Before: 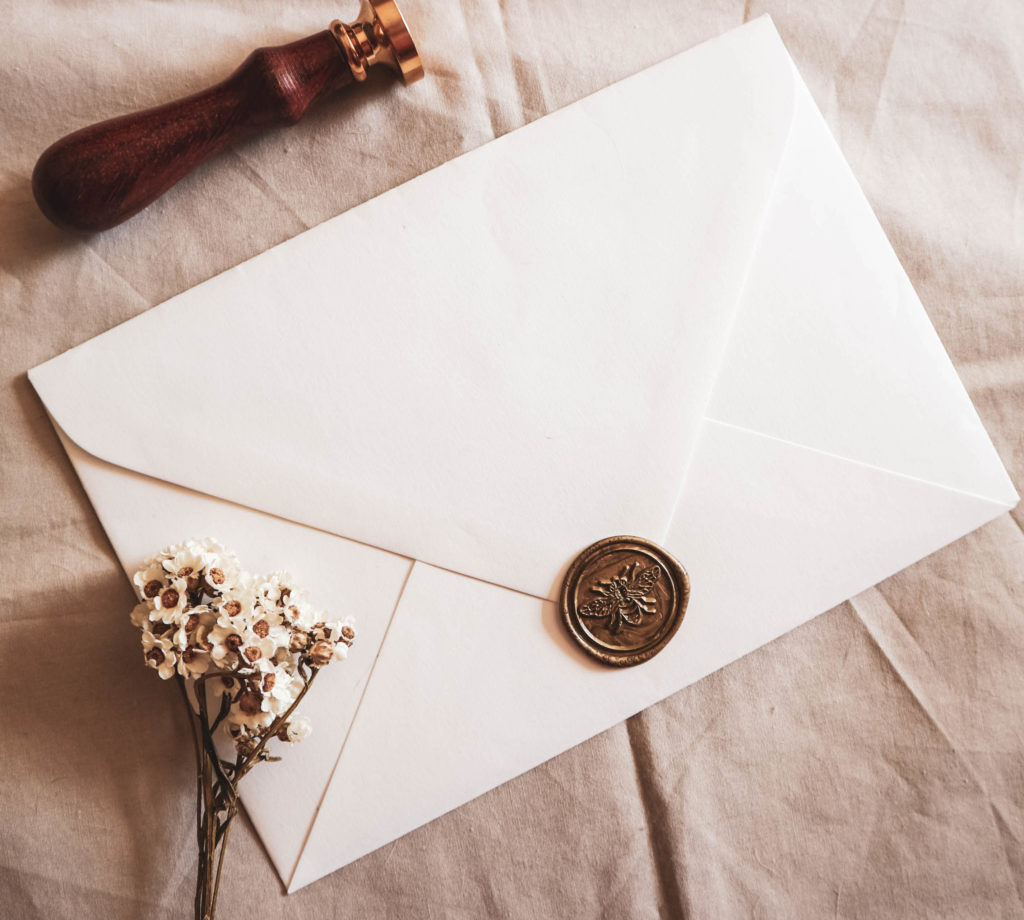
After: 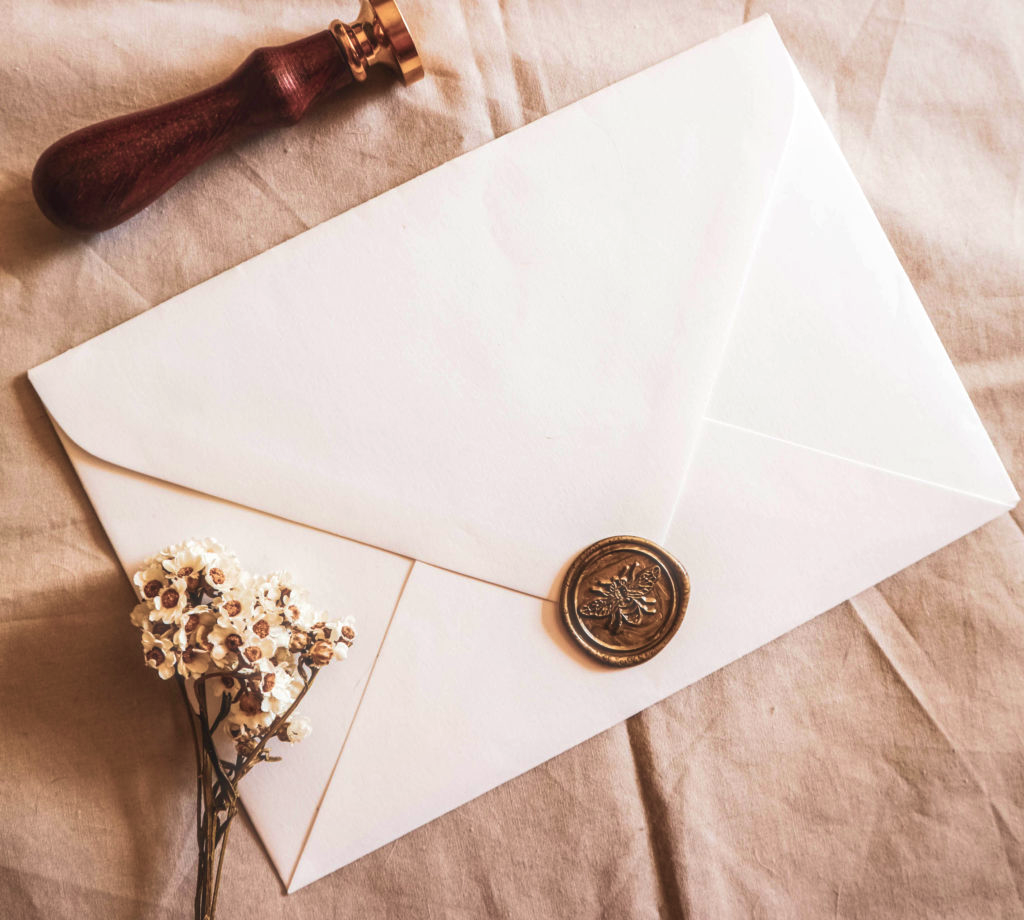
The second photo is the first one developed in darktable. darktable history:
velvia: strength 56.32%
haze removal: strength -0.097, compatibility mode true, adaptive false
local contrast: on, module defaults
